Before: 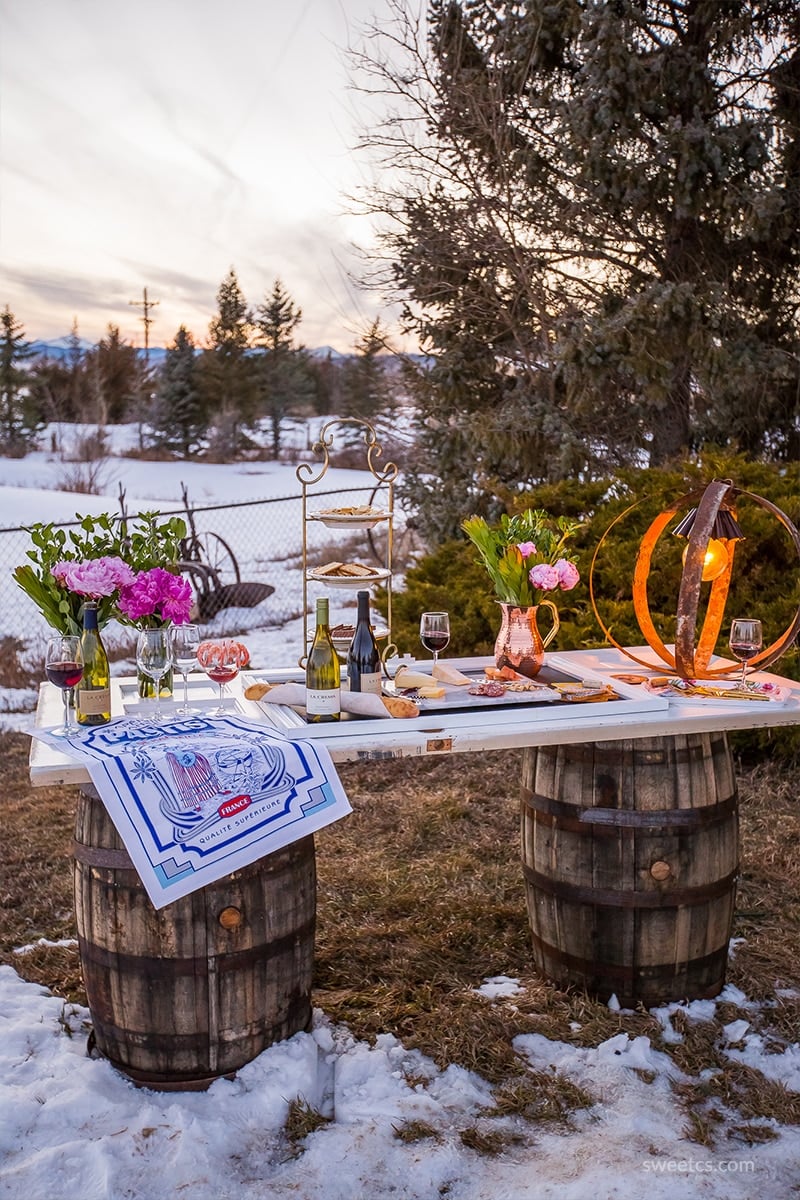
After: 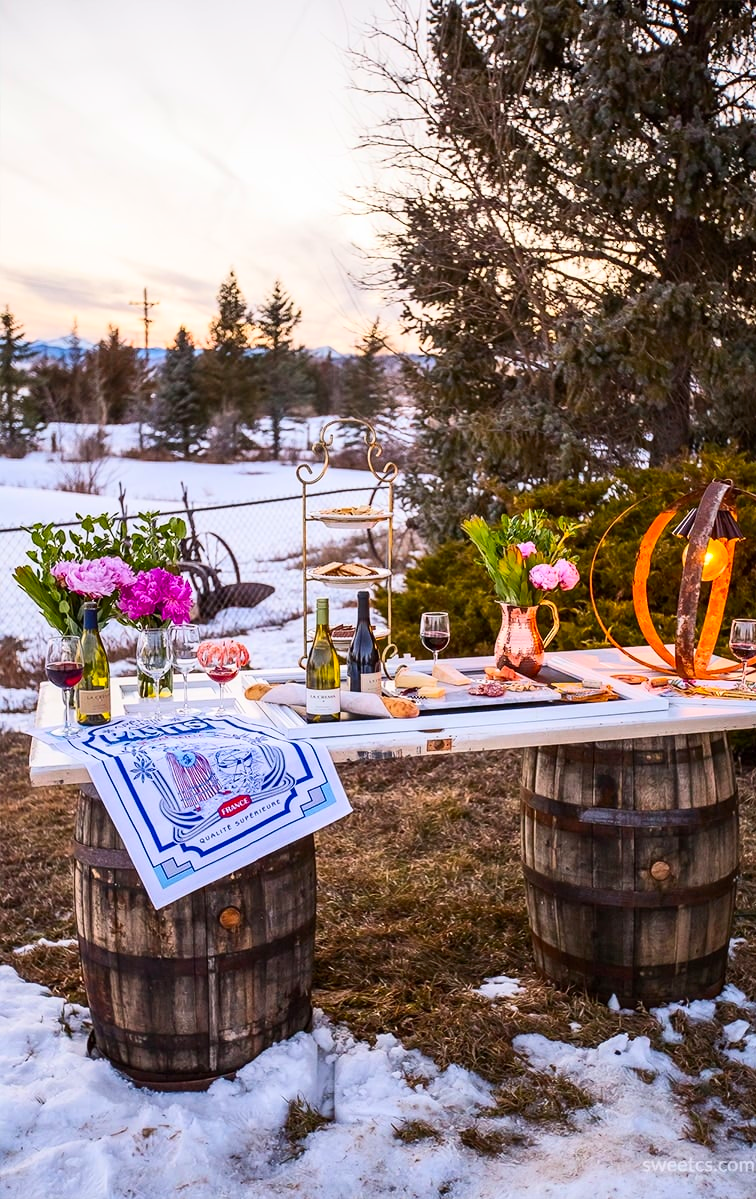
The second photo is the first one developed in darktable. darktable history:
crop and rotate: right 5.404%
contrast brightness saturation: contrast 0.235, brightness 0.103, saturation 0.291
